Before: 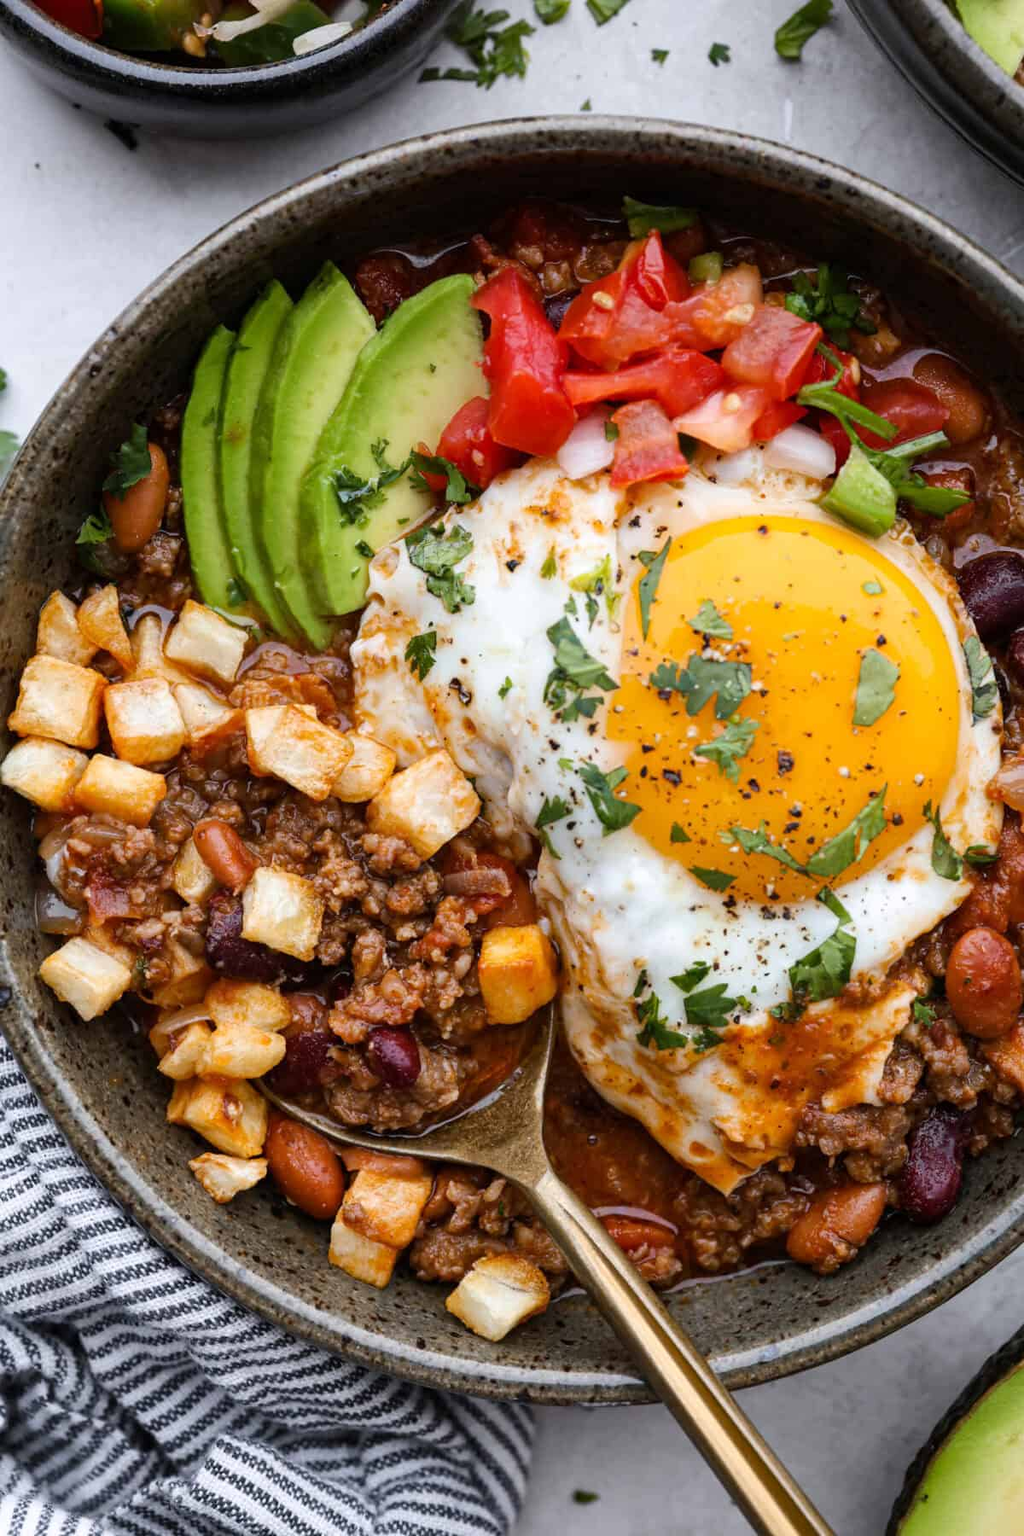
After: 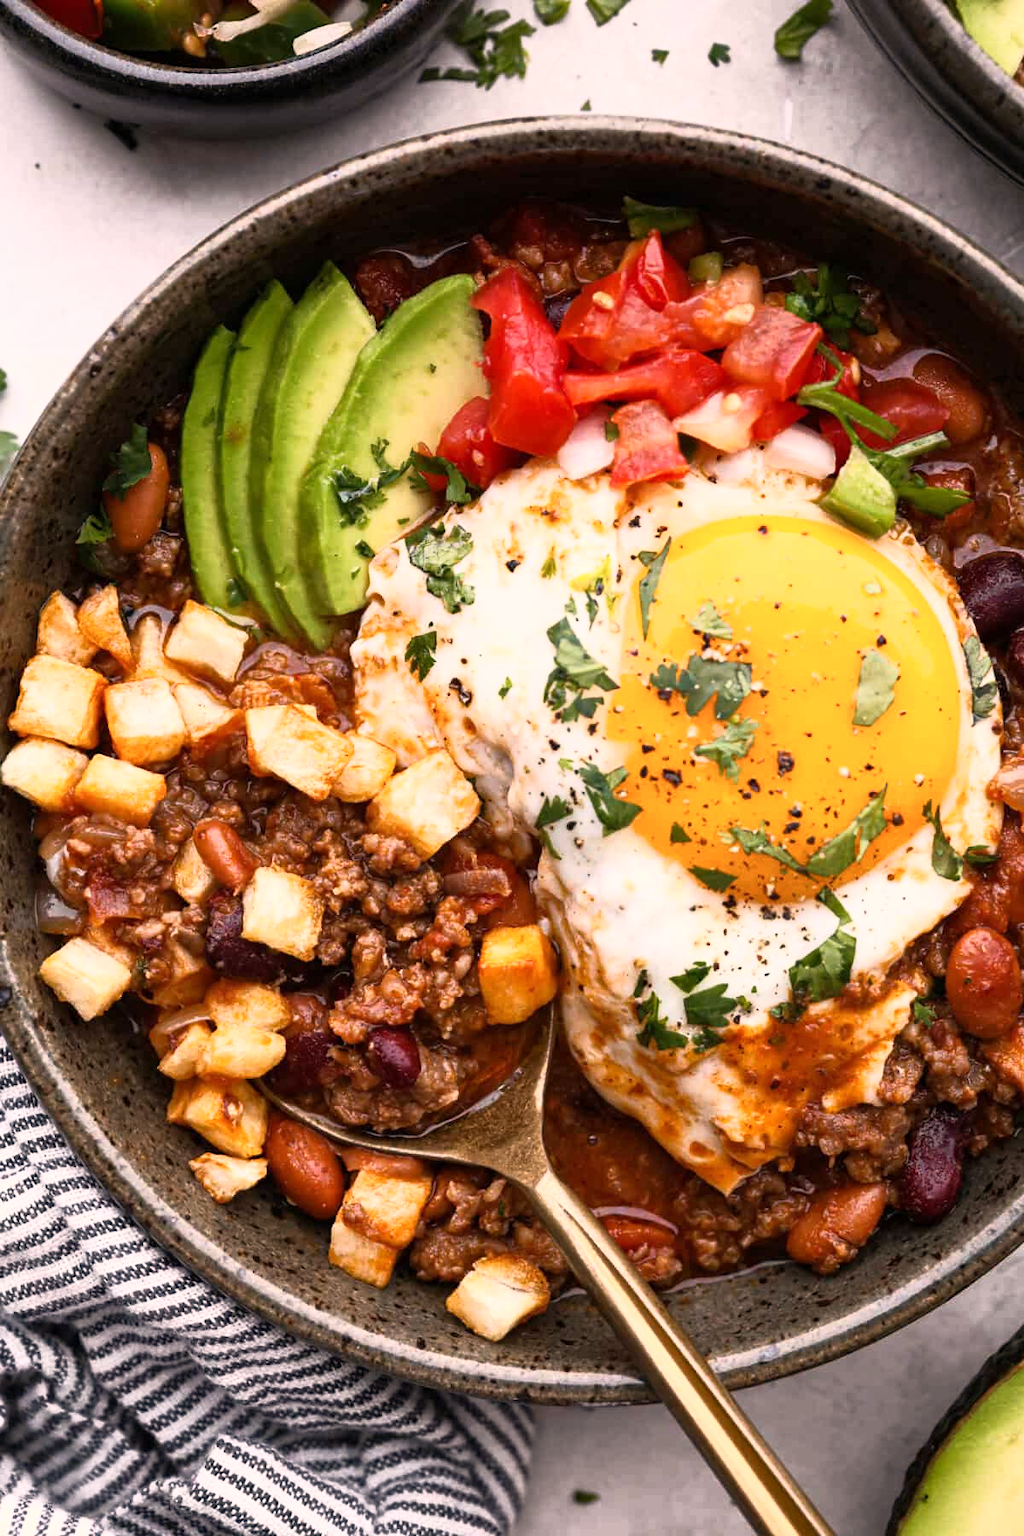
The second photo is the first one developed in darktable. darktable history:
white balance: red 1.127, blue 0.943
shadows and highlights: shadows 0, highlights 40
base curve: curves: ch0 [(0, 0) (0.257, 0.25) (0.482, 0.586) (0.757, 0.871) (1, 1)]
